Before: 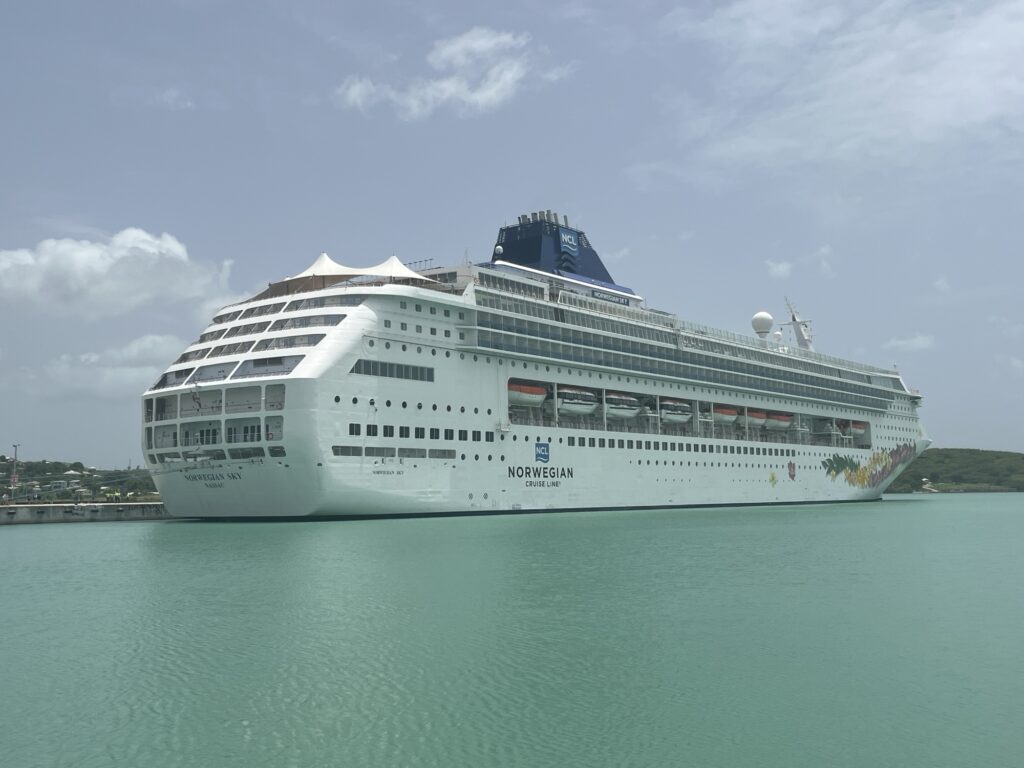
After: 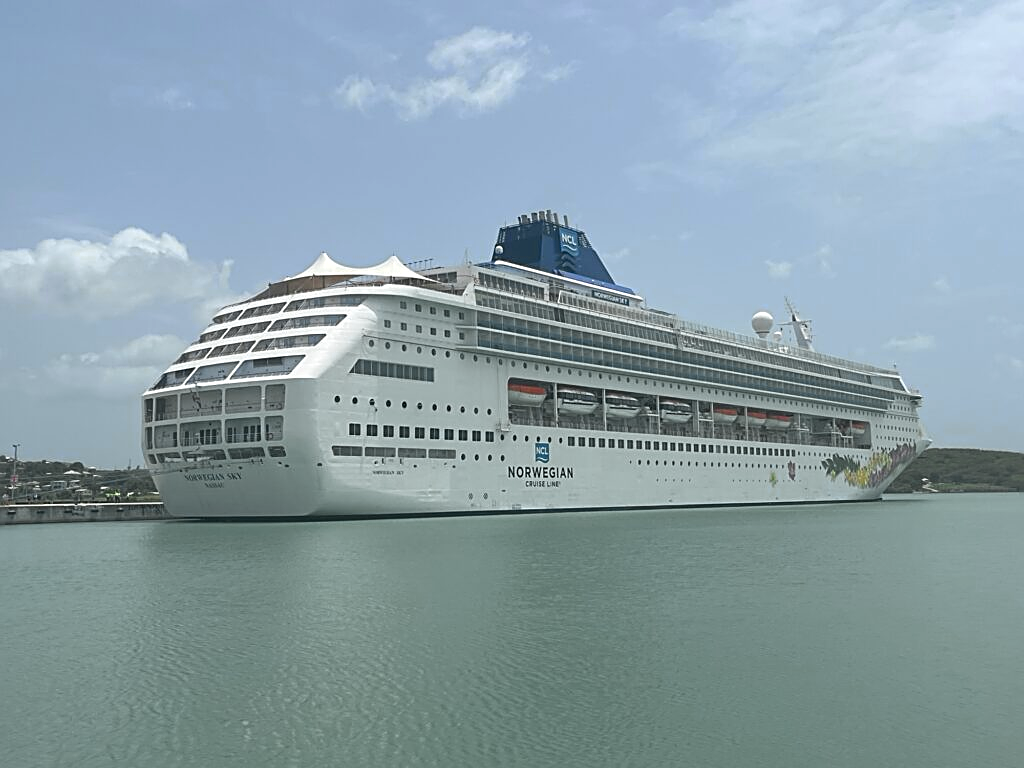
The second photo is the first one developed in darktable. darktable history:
sharpen: amount 0.752
color zones: curves: ch0 [(0.004, 0.305) (0.261, 0.623) (0.389, 0.399) (0.708, 0.571) (0.947, 0.34)]; ch1 [(0.025, 0.645) (0.229, 0.584) (0.326, 0.551) (0.484, 0.262) (0.757, 0.643)]
